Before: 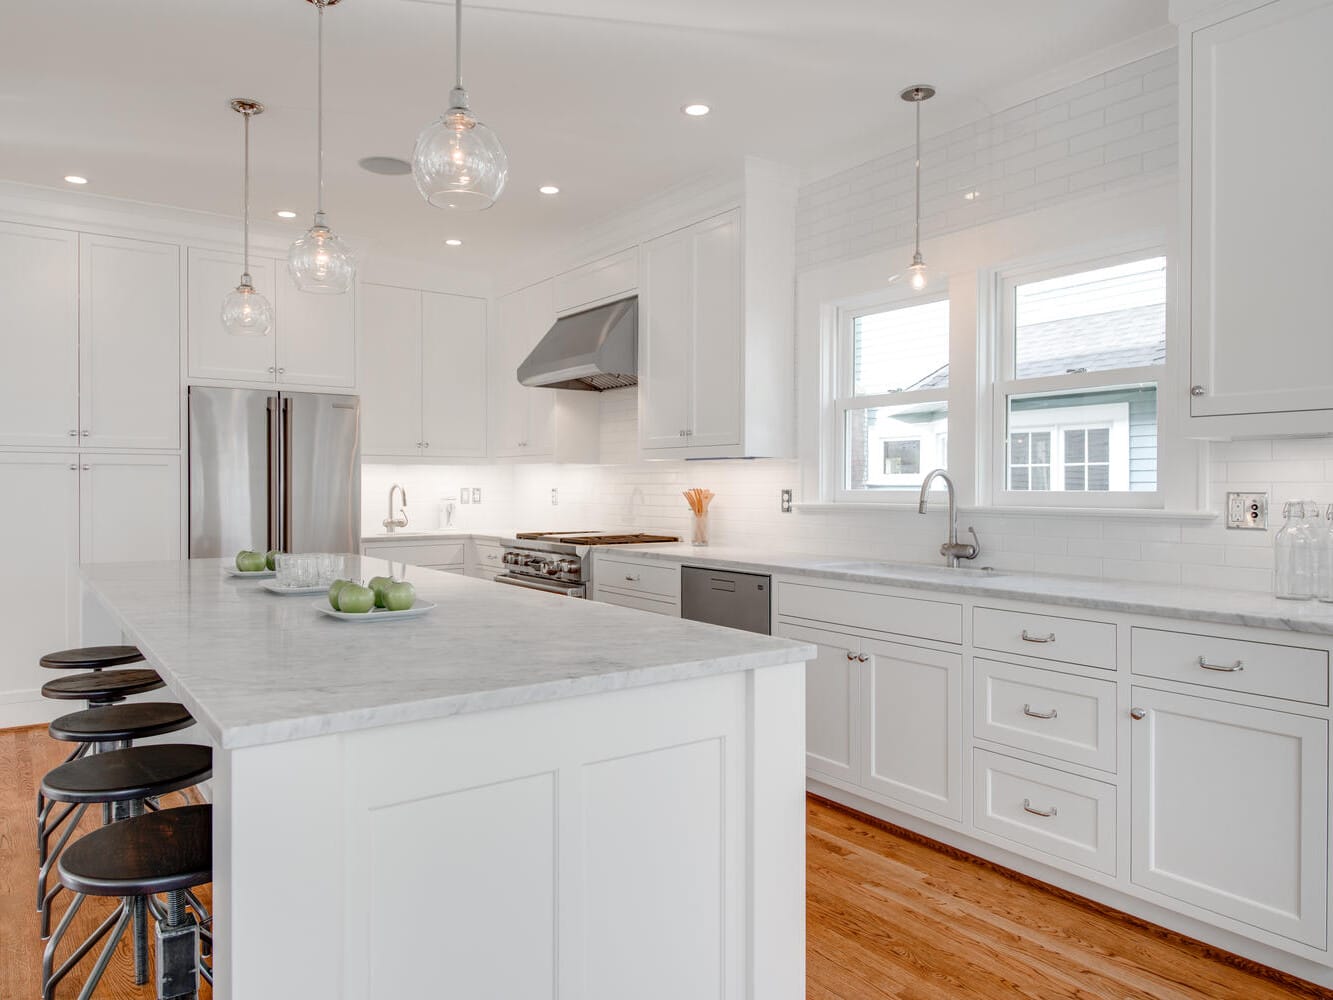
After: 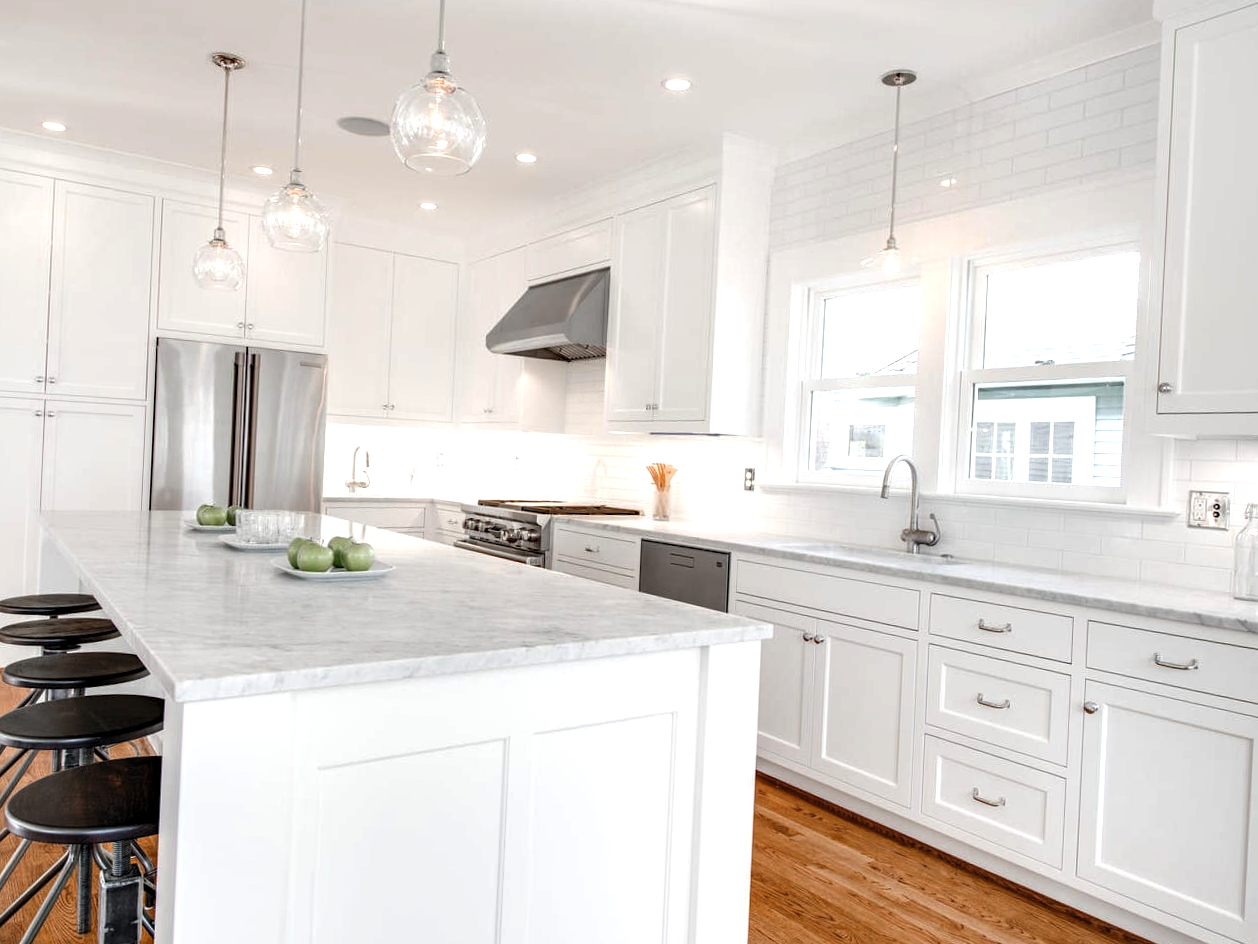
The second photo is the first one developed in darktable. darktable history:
exposure: exposure 0.565 EV, compensate highlight preservation false
crop and rotate: angle -2.59°
levels: gray 50.89%, levels [0.029, 0.545, 0.971]
